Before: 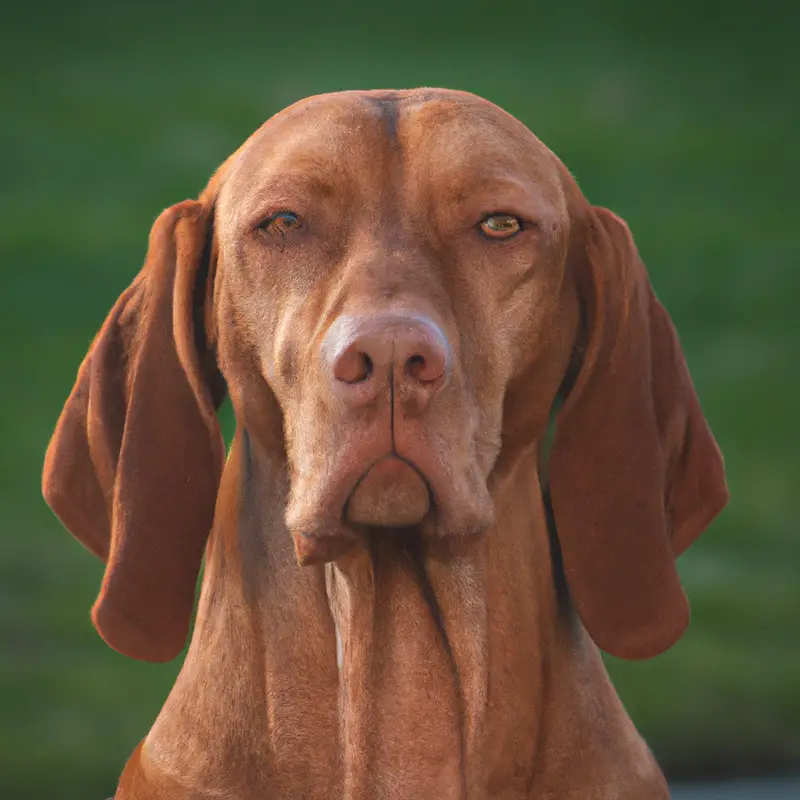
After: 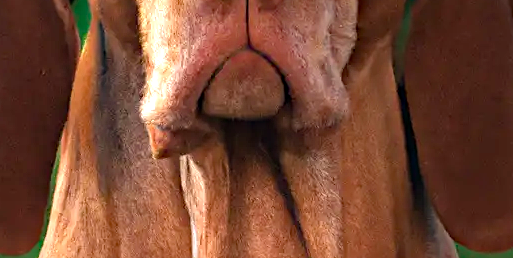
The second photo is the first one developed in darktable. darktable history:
tone equalizer: -8 EV -1.11 EV, -7 EV -1.03 EV, -6 EV -0.902 EV, -5 EV -0.575 EV, -3 EV 0.554 EV, -2 EV 0.872 EV, -1 EV 0.997 EV, +0 EV 1.07 EV
crop: left 18.153%, top 50.924%, right 17.667%, bottom 16.817%
haze removal: strength 0.528, distance 0.924, compatibility mode true, adaptive false
sharpen: amount 0.202
